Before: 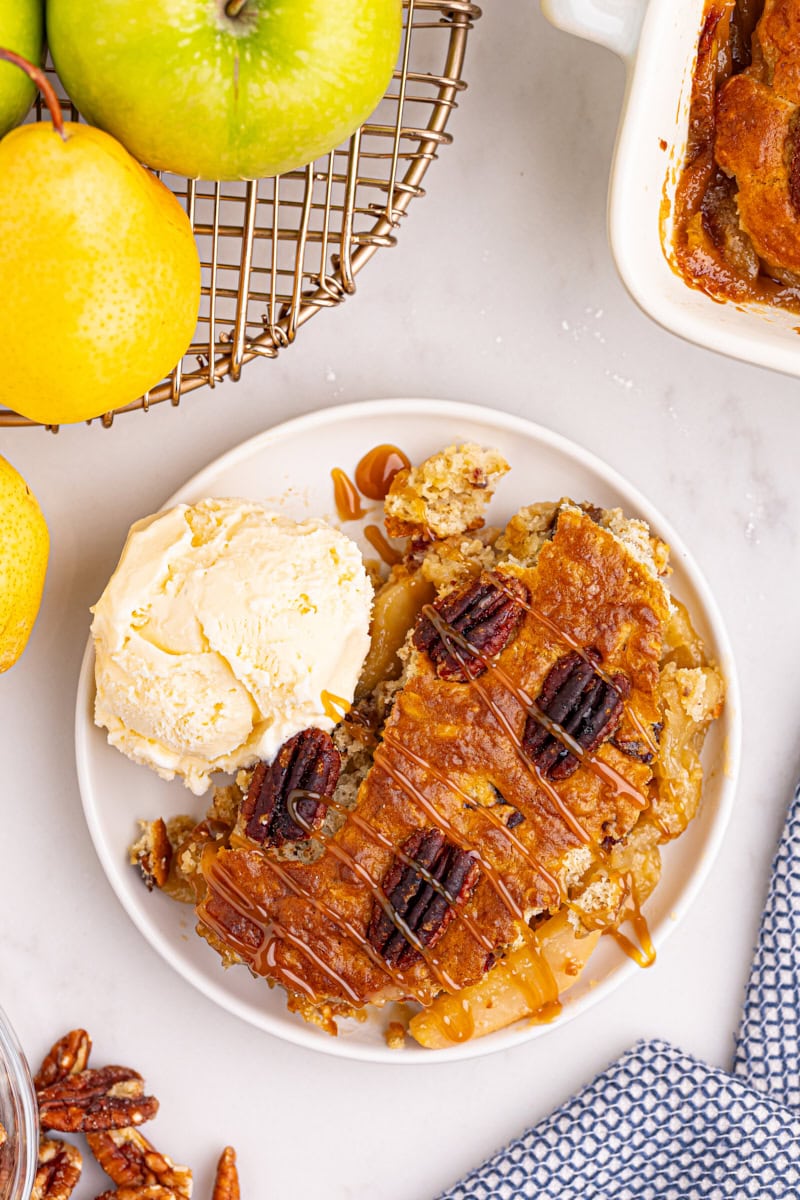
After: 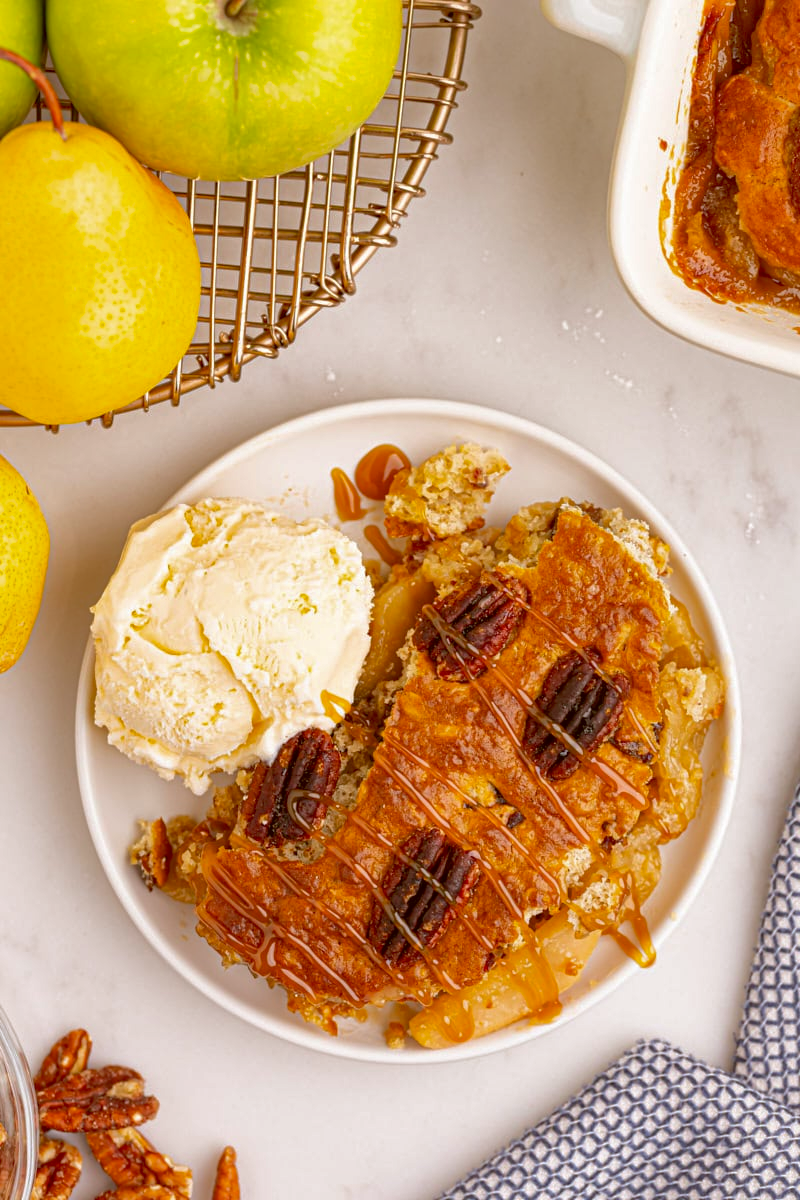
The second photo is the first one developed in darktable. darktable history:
color correction: highlights a* -0.332, highlights b* 0.172, shadows a* 5.13, shadows b* 20.73
shadows and highlights: on, module defaults
